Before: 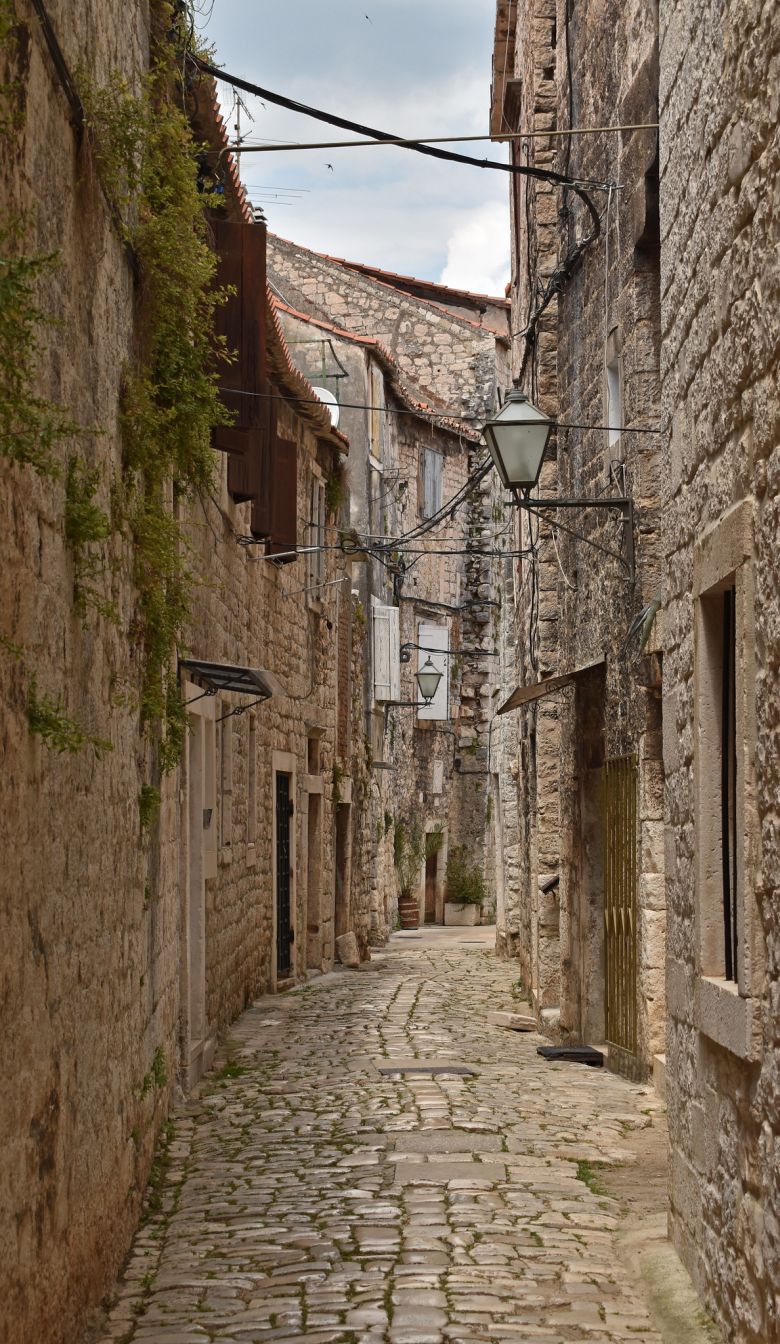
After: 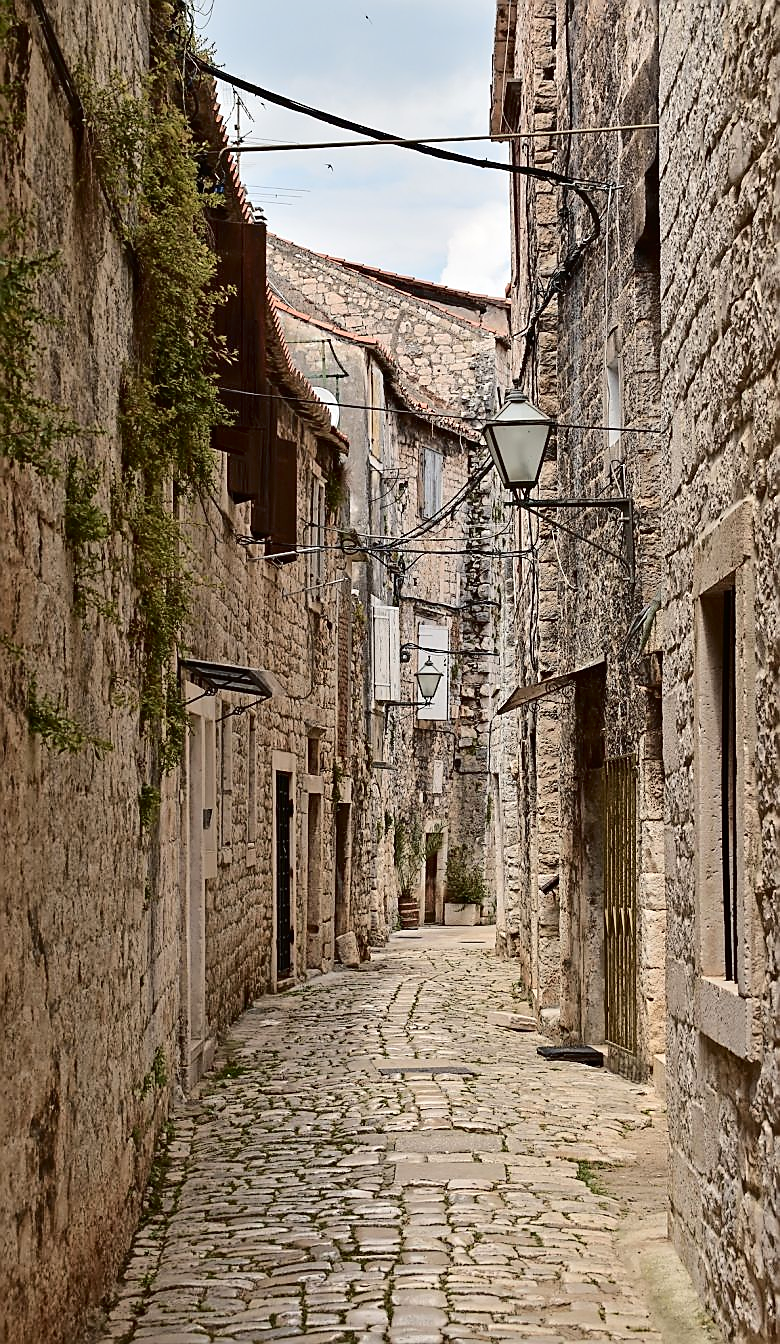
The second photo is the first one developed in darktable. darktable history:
tone curve: curves: ch0 [(0, 0) (0.003, 0.001) (0.011, 0.006) (0.025, 0.012) (0.044, 0.018) (0.069, 0.025) (0.1, 0.045) (0.136, 0.074) (0.177, 0.124) (0.224, 0.196) (0.277, 0.289) (0.335, 0.396) (0.399, 0.495) (0.468, 0.585) (0.543, 0.663) (0.623, 0.728) (0.709, 0.808) (0.801, 0.87) (0.898, 0.932) (1, 1)], color space Lab, independent channels, preserve colors none
sharpen: radius 1.398, amount 1.241, threshold 0.659
